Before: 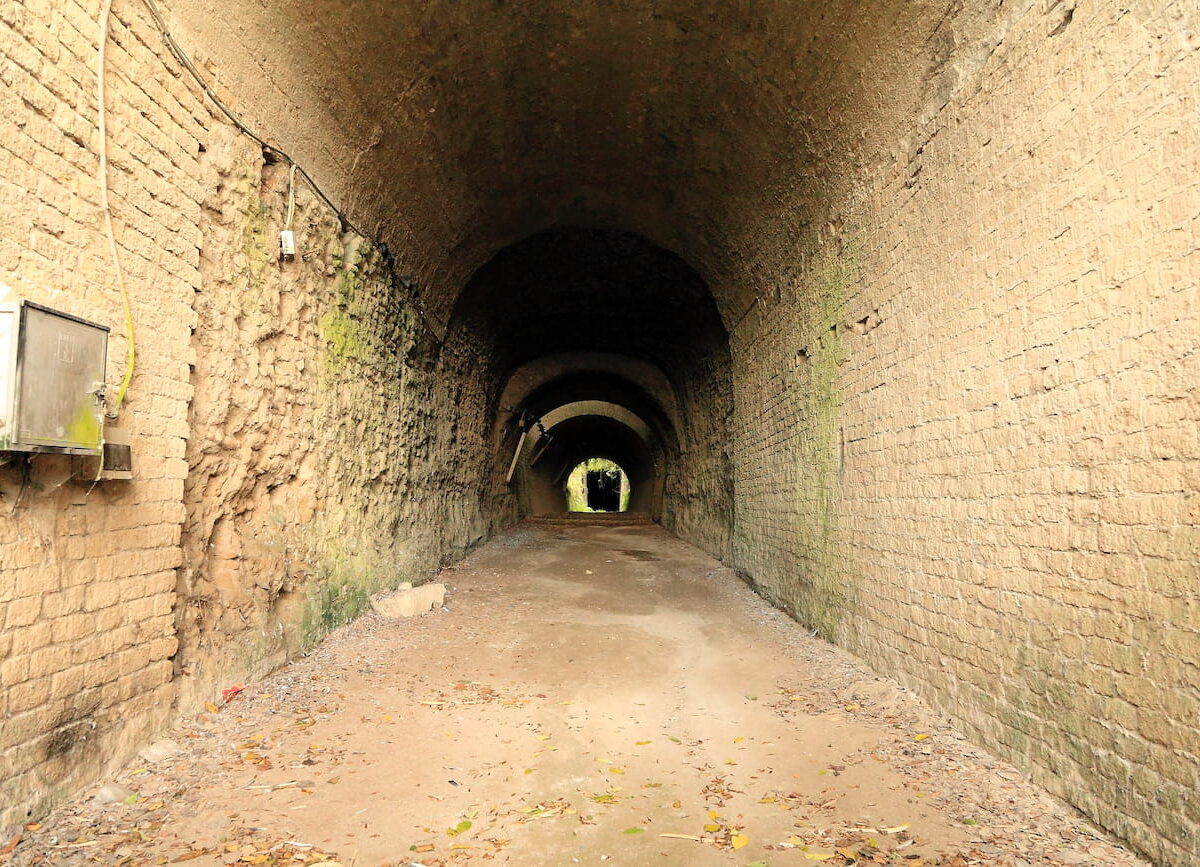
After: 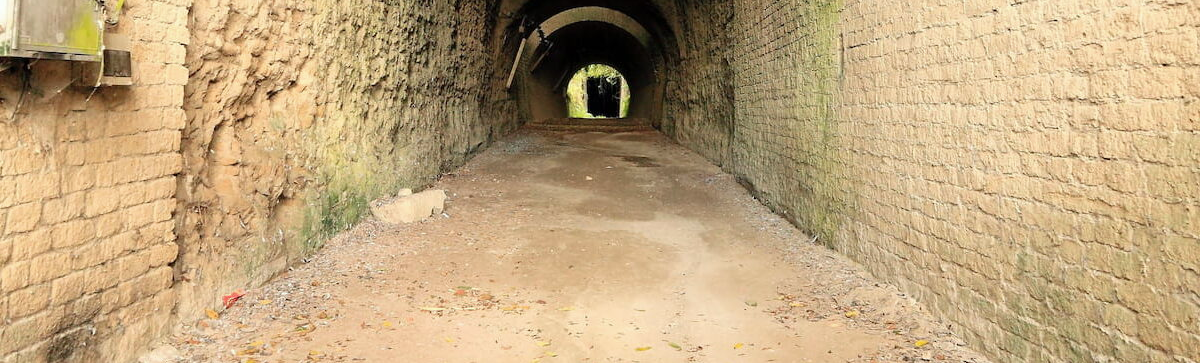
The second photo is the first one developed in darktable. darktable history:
white balance: red 0.986, blue 1.01
crop: top 45.551%, bottom 12.262%
